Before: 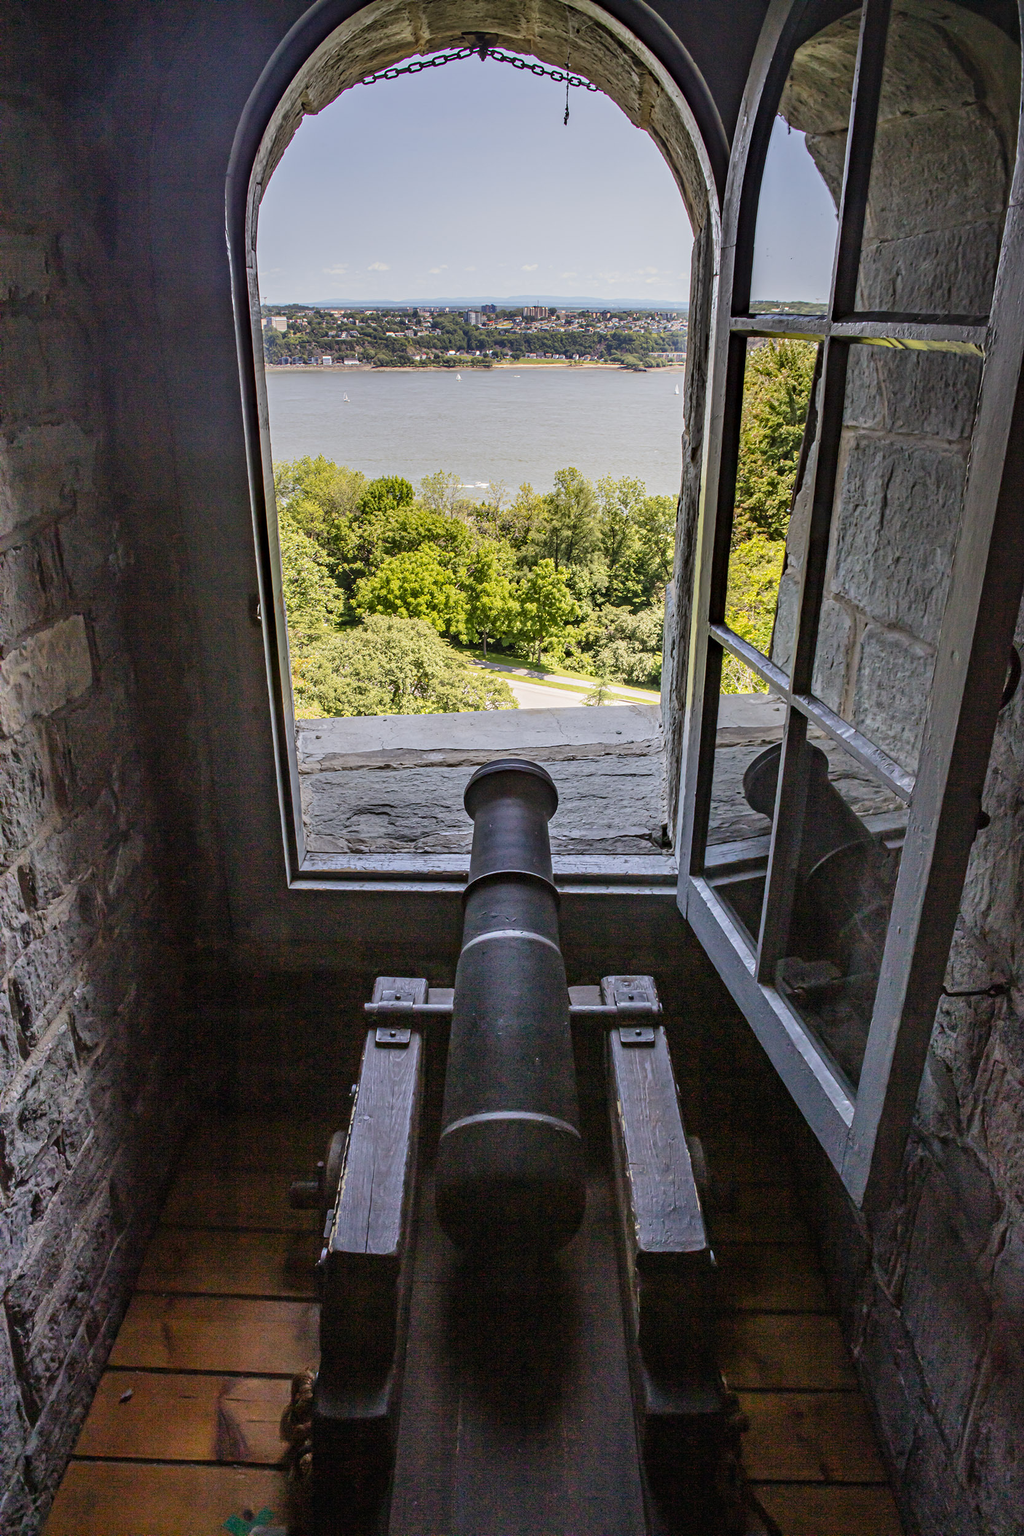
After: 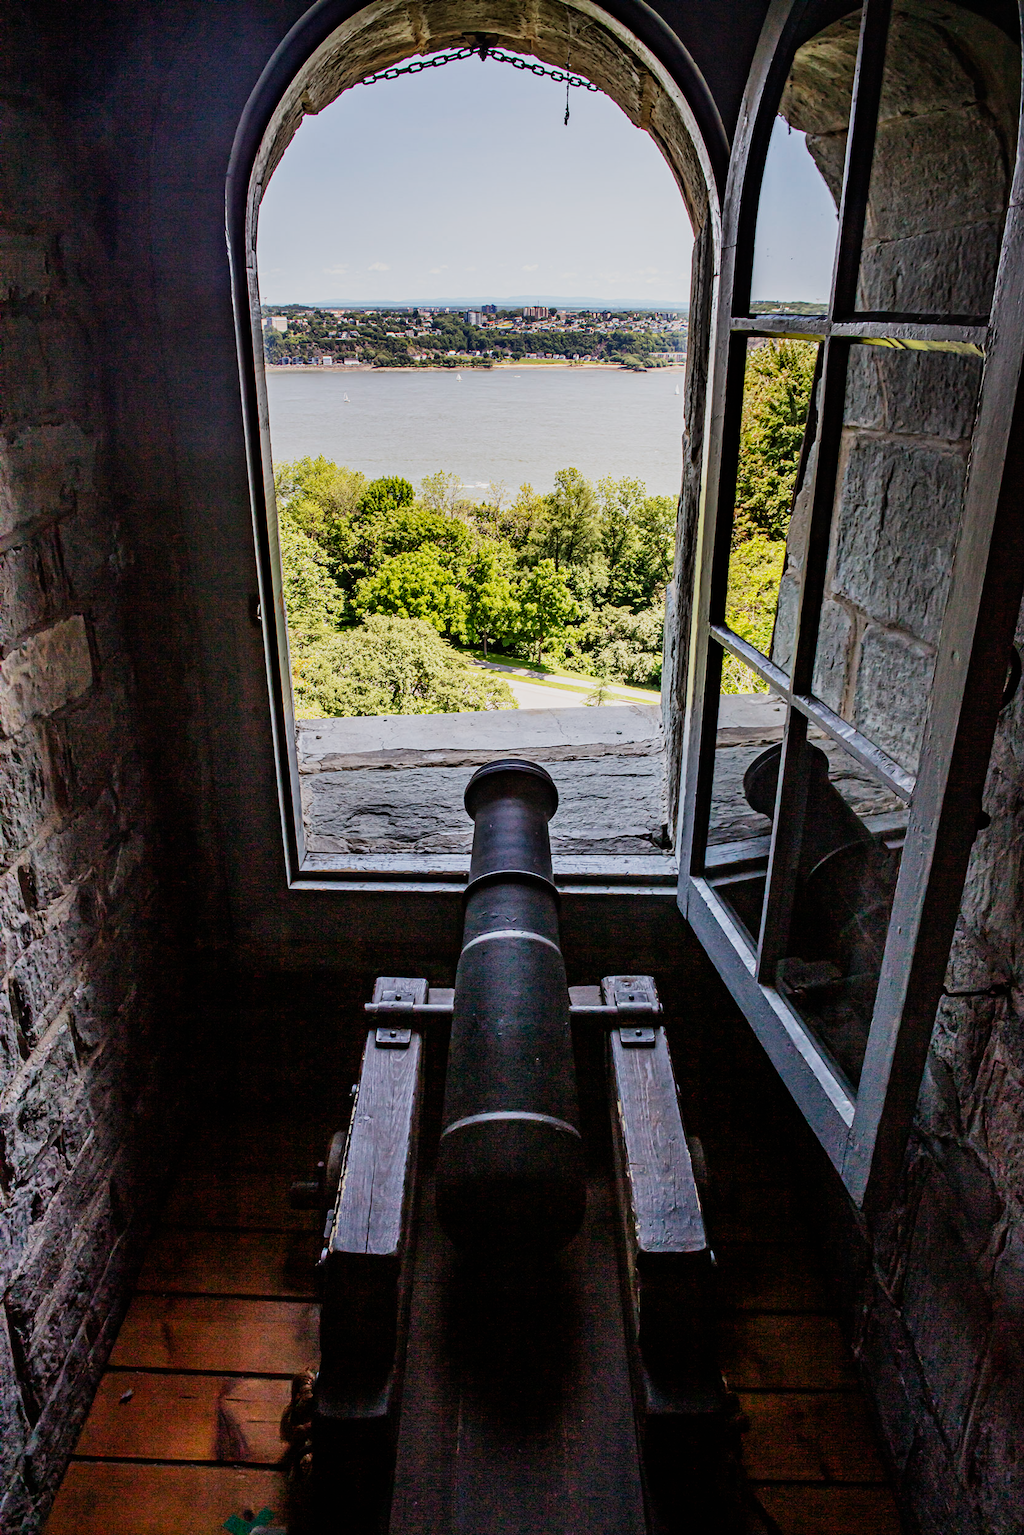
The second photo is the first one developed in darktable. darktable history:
sigmoid: contrast 1.7, skew 0.1, preserve hue 0%, red attenuation 0.1, red rotation 0.035, green attenuation 0.1, green rotation -0.017, blue attenuation 0.15, blue rotation -0.052, base primaries Rec2020
color balance rgb: linear chroma grading › global chroma 1.5%, linear chroma grading › mid-tones -1%, perceptual saturation grading › global saturation -3%, perceptual saturation grading › shadows -2%
